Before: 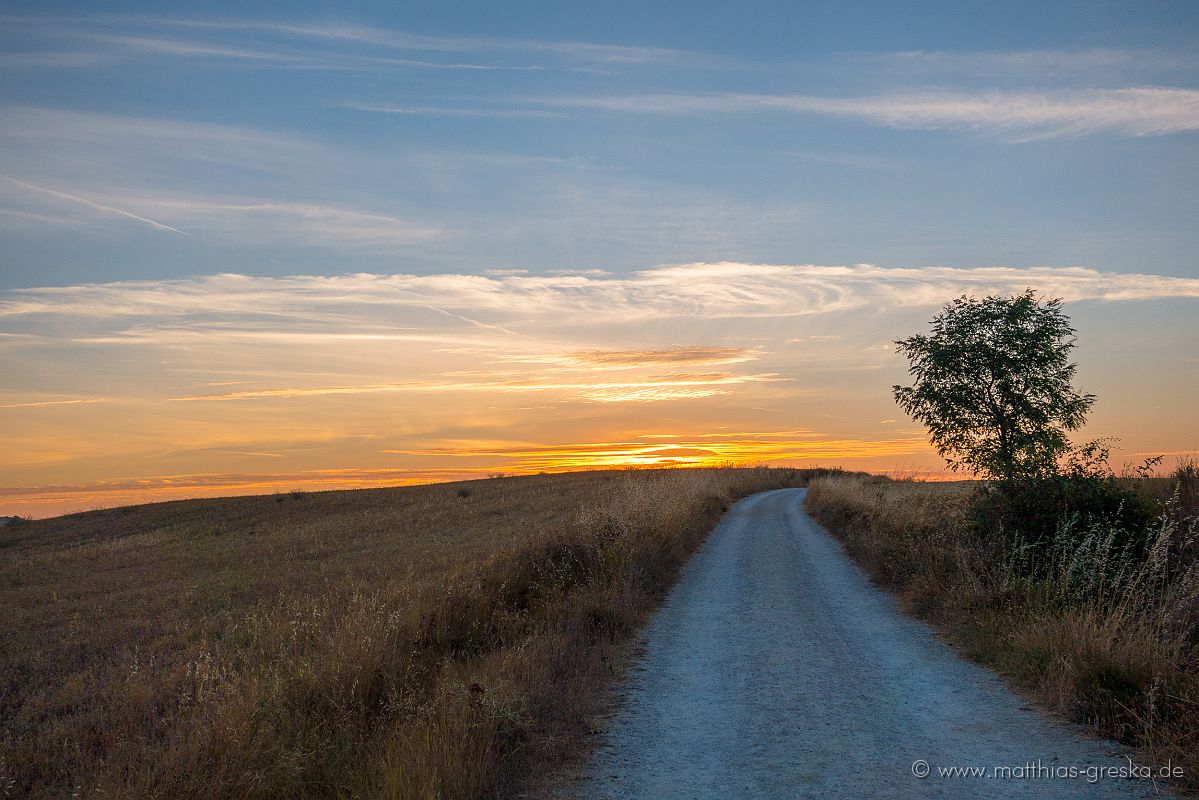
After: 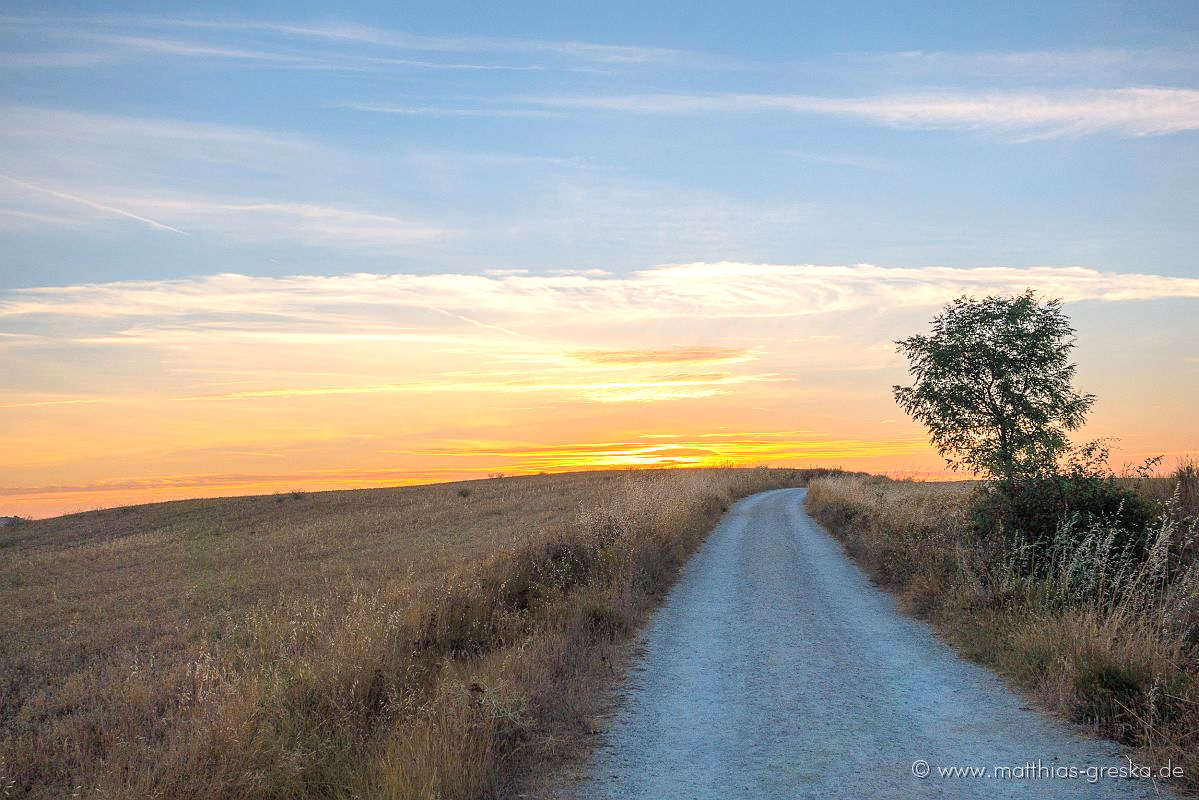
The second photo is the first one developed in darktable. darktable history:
contrast brightness saturation: brightness 0.15
exposure: exposure 0.574 EV, compensate highlight preservation false
